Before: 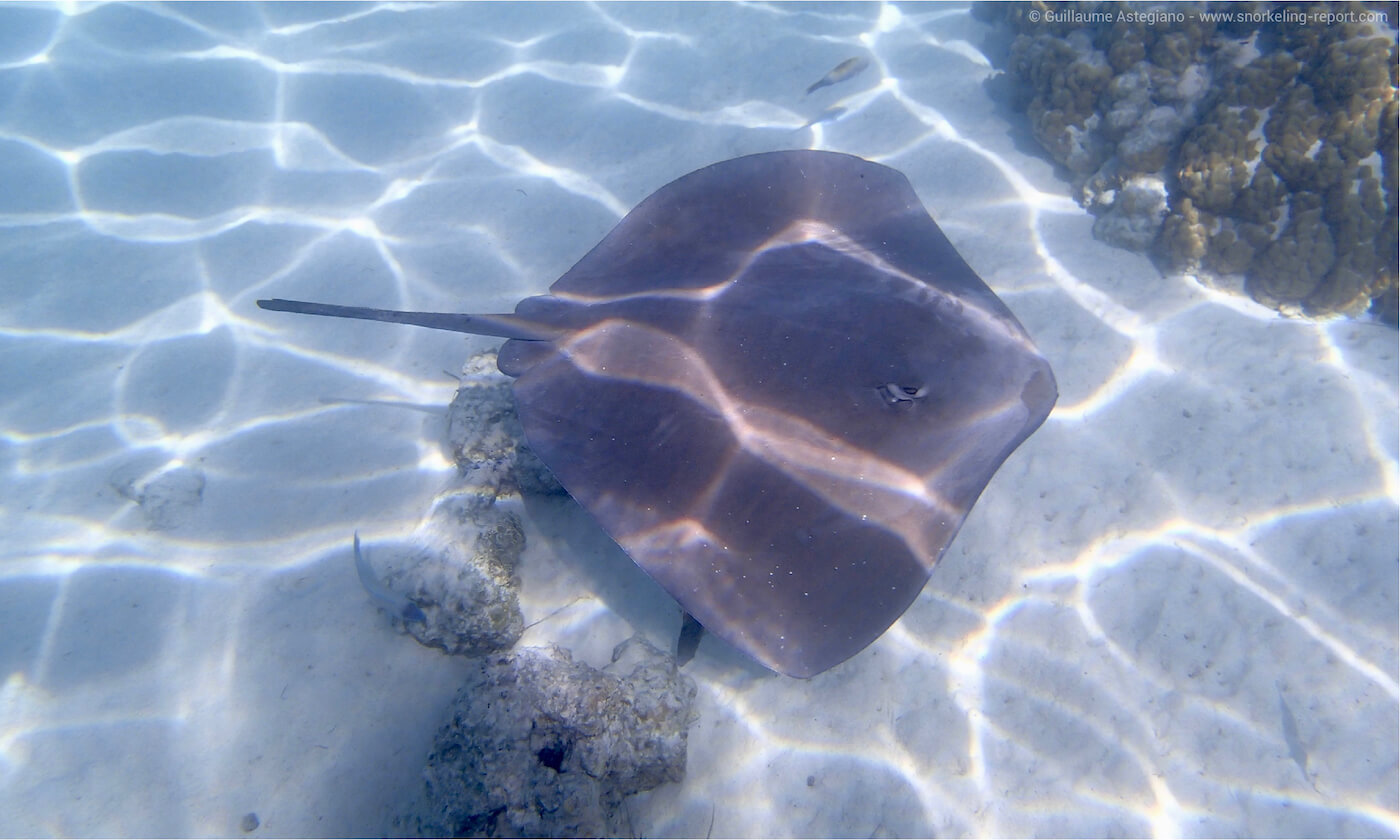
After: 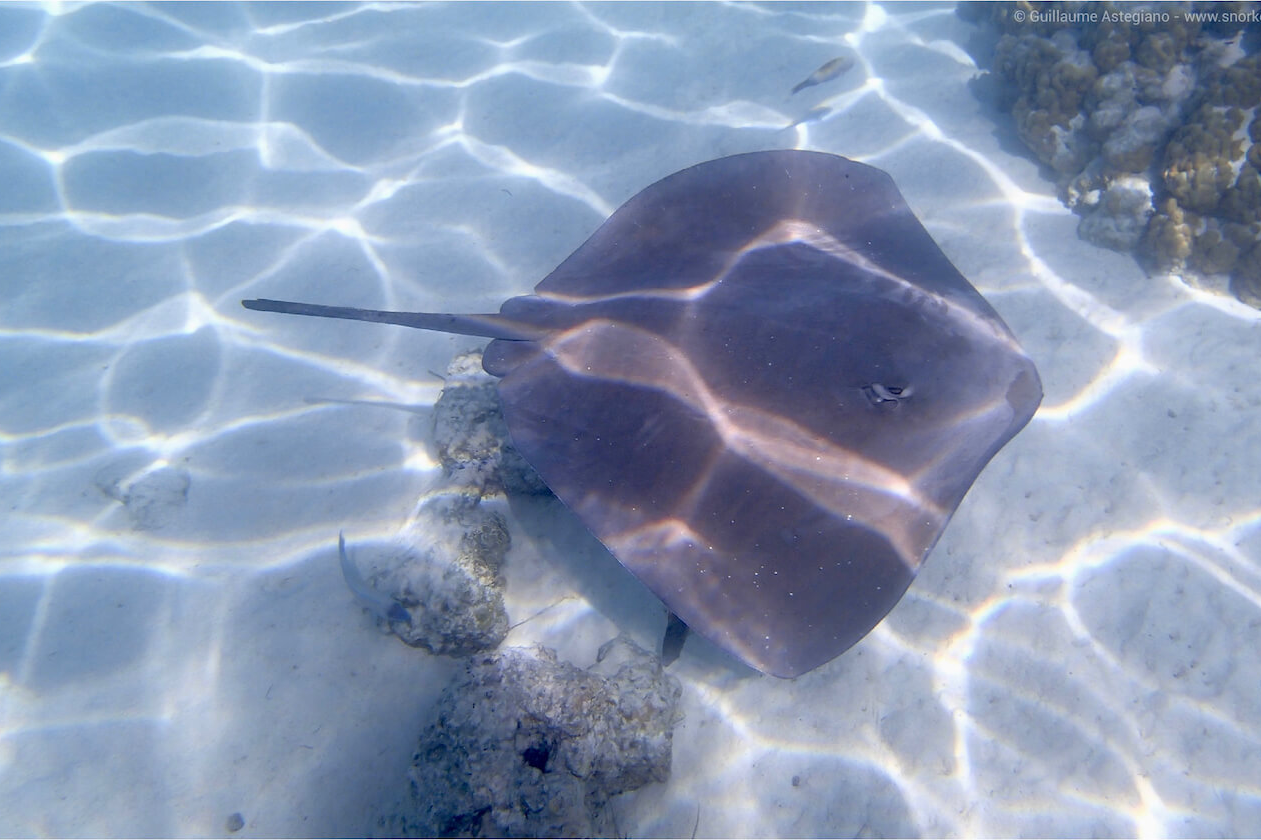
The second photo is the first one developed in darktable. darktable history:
crop and rotate: left 1.088%, right 8.807%
color balance: contrast -0.5%
